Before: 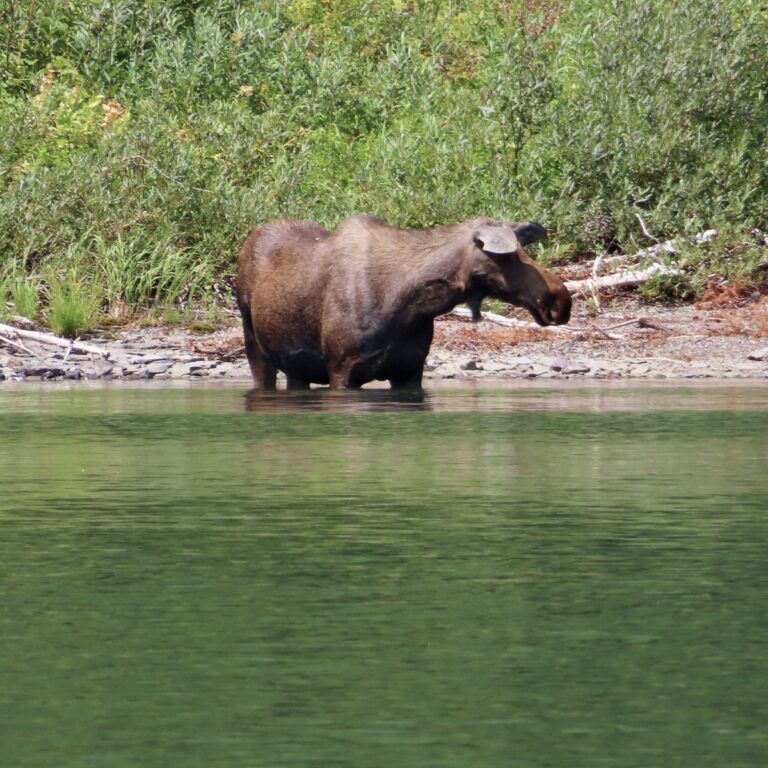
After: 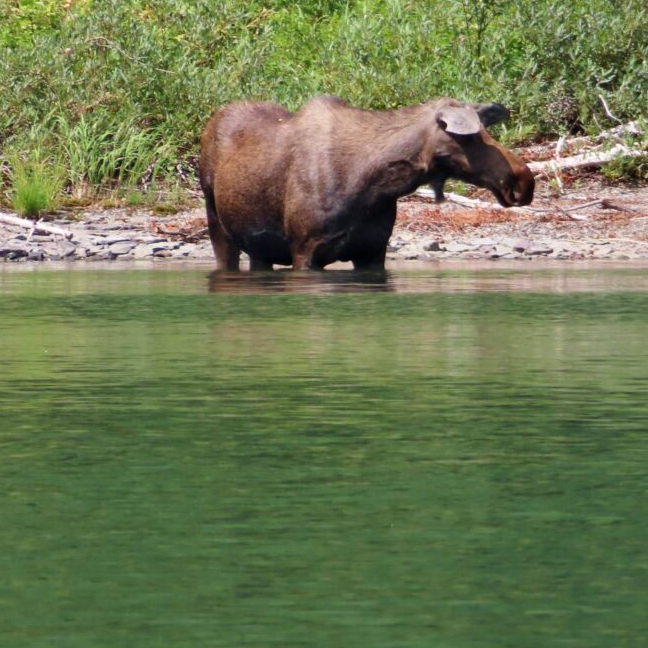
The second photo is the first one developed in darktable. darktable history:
tone equalizer: on, module defaults
crop and rotate: left 4.842%, top 15.51%, right 10.668%
